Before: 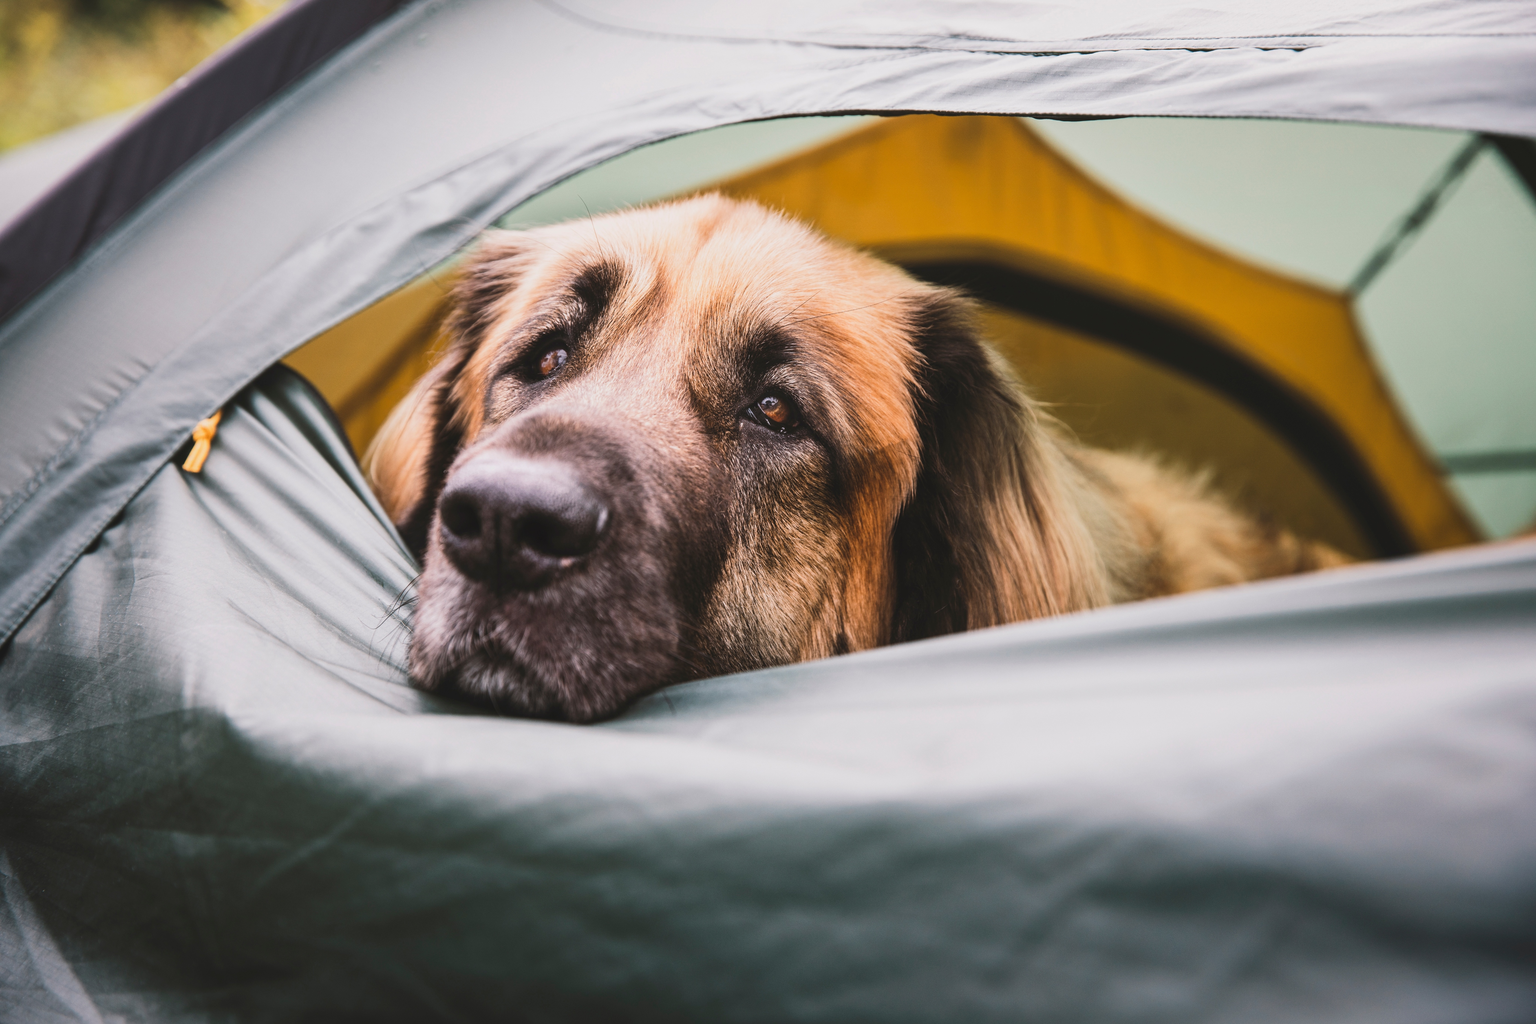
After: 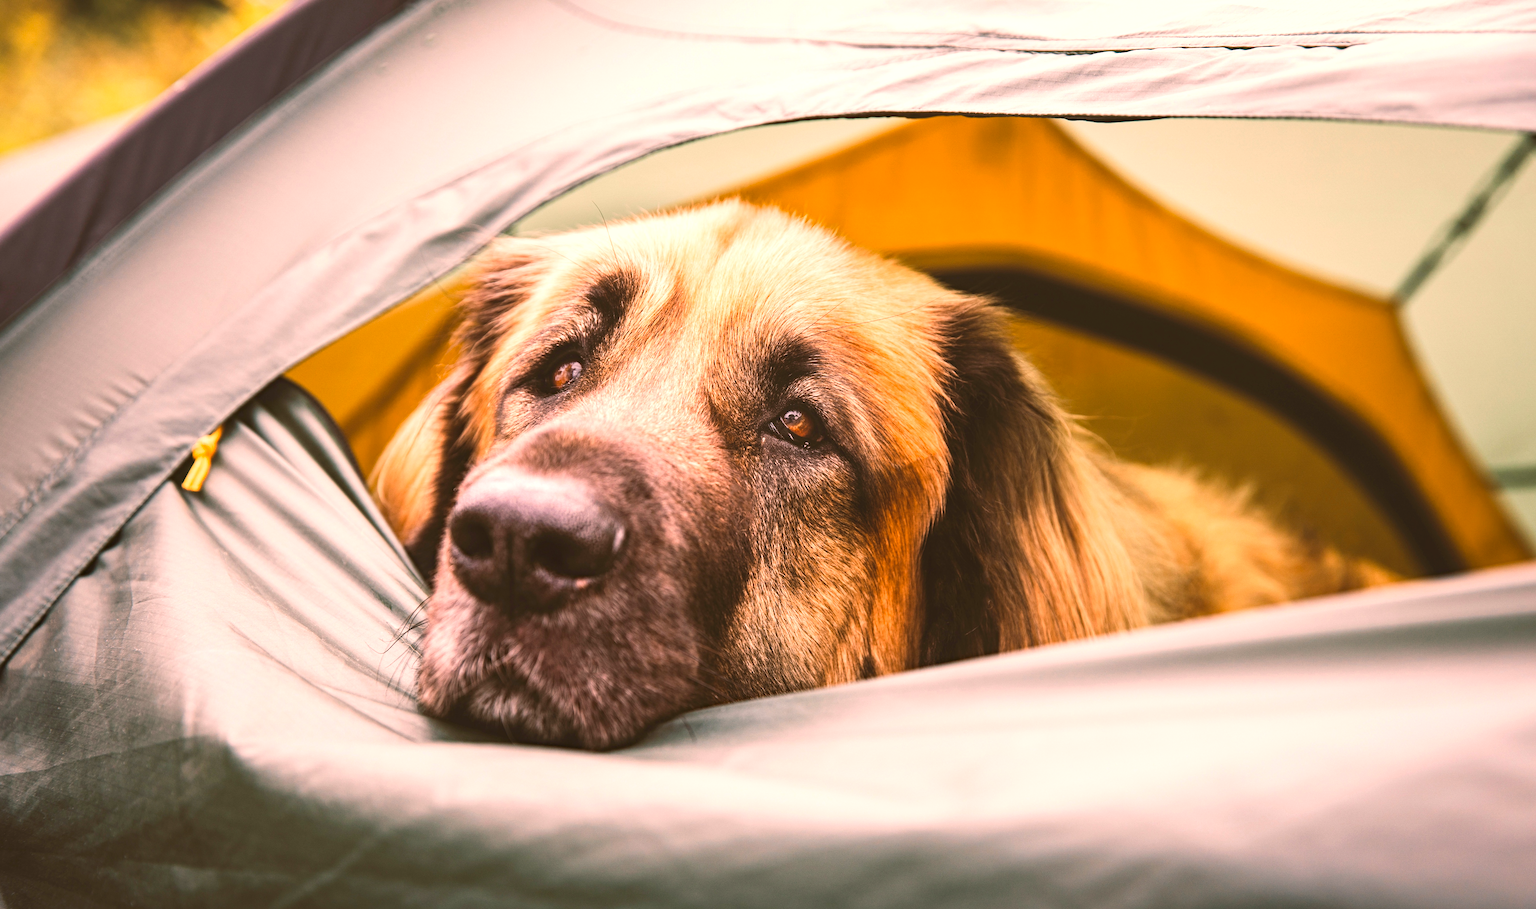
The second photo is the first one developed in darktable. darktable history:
exposure: exposure 0.6 EV, compensate highlight preservation false
white balance: emerald 1
crop and rotate: angle 0.2°, left 0.275%, right 3.127%, bottom 14.18%
contrast brightness saturation: saturation 0.18
color correction: saturation 0.85
color balance rgb: shadows lift › luminance -5%, shadows lift › chroma 1.1%, shadows lift › hue 219°, power › luminance 10%, power › chroma 2.83%, power › hue 60°, highlights gain › chroma 4.52%, highlights gain › hue 33.33°, saturation formula JzAzBz (2021)
haze removal: strength 0.25, distance 0.25, compatibility mode true, adaptive false
